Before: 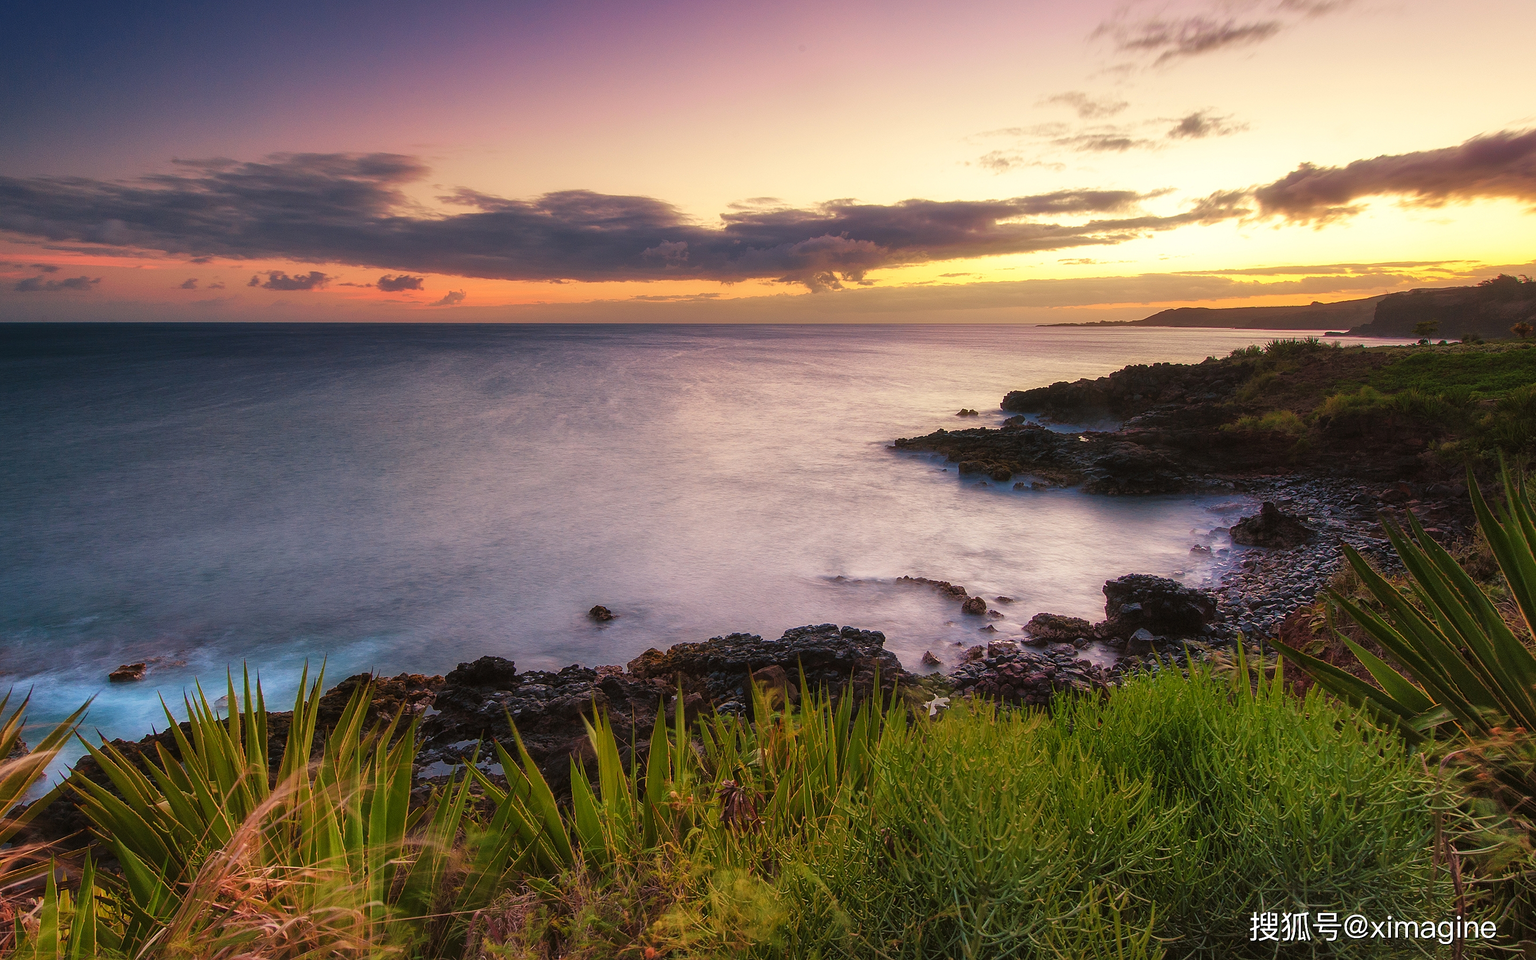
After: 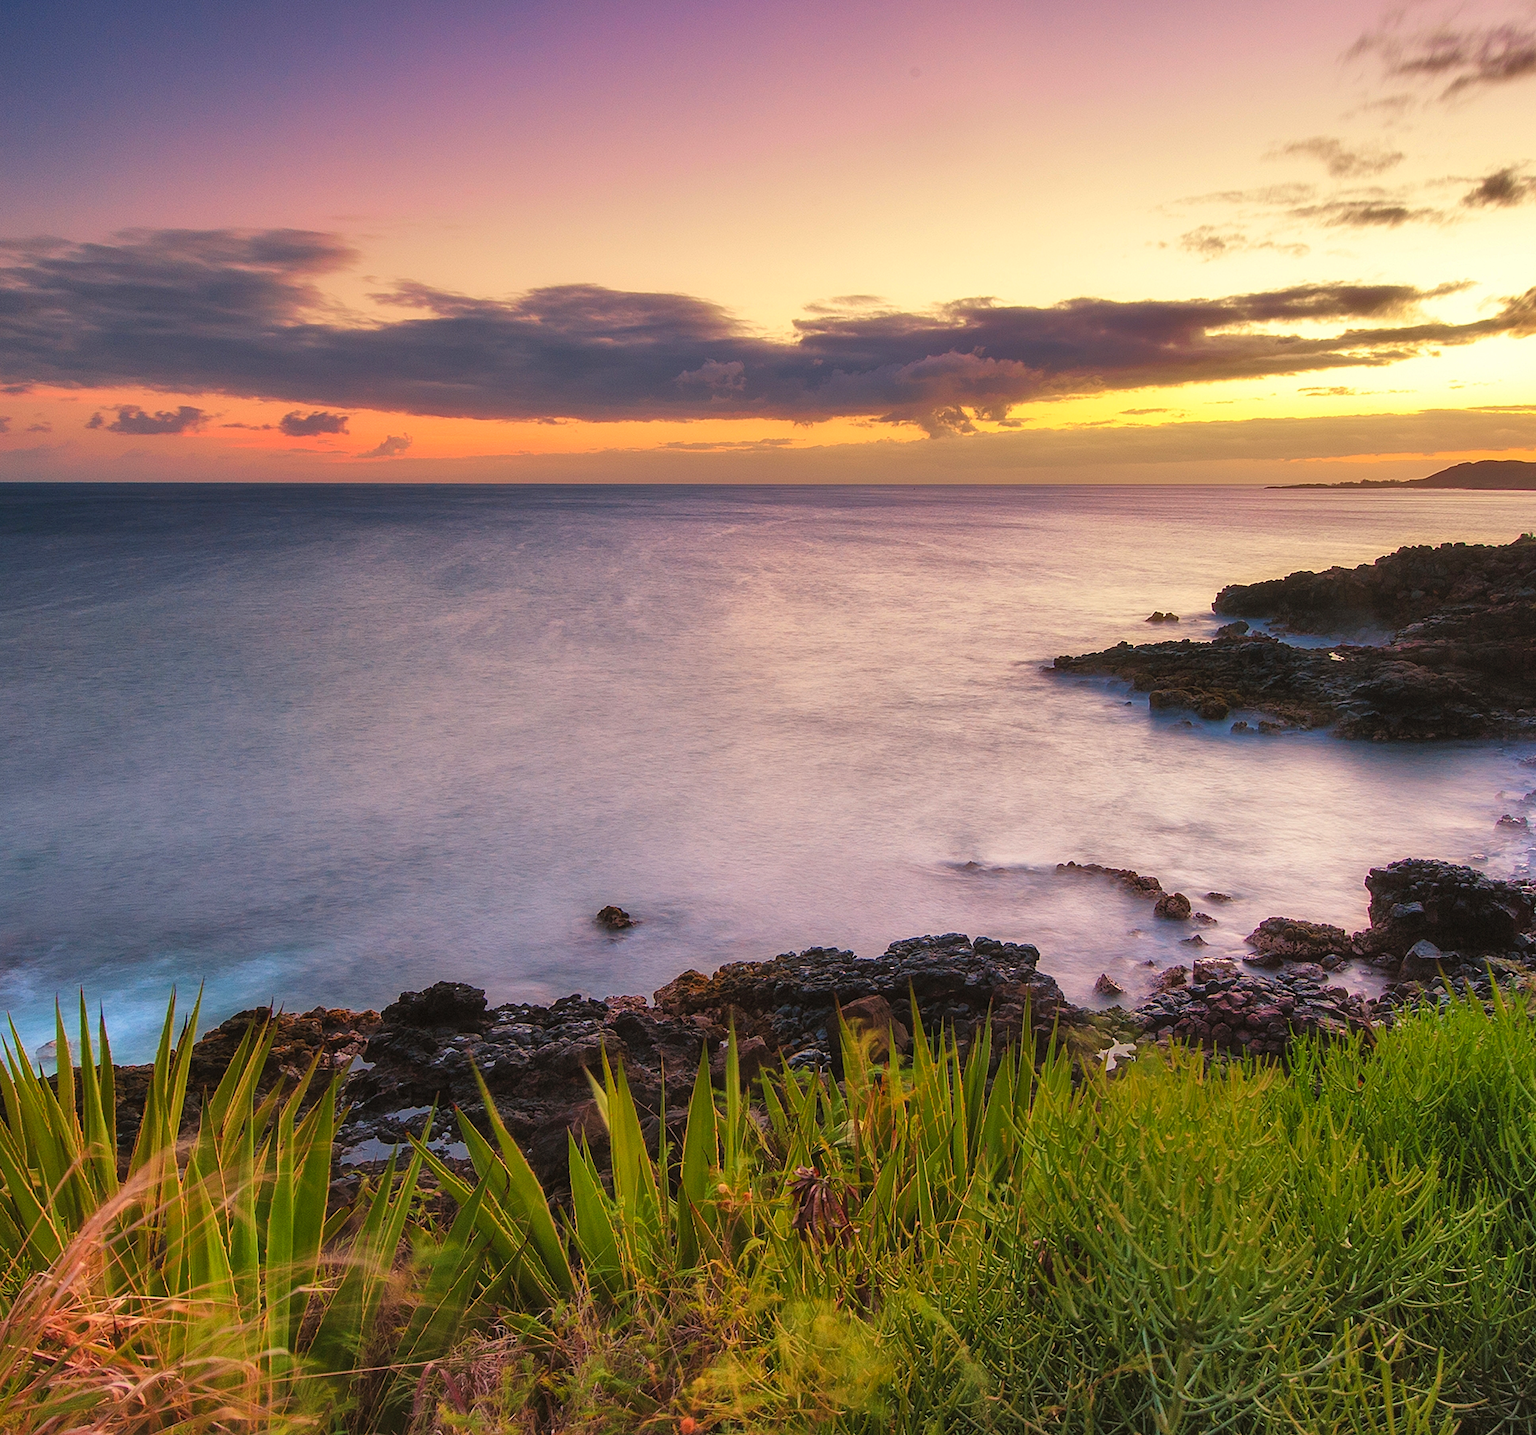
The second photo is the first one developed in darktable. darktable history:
contrast brightness saturation: contrast 0.074, brightness 0.075, saturation 0.177
shadows and highlights: shadows 32.82, highlights -46.72, compress 49.55%, soften with gaussian
crop and rotate: left 12.414%, right 20.742%
